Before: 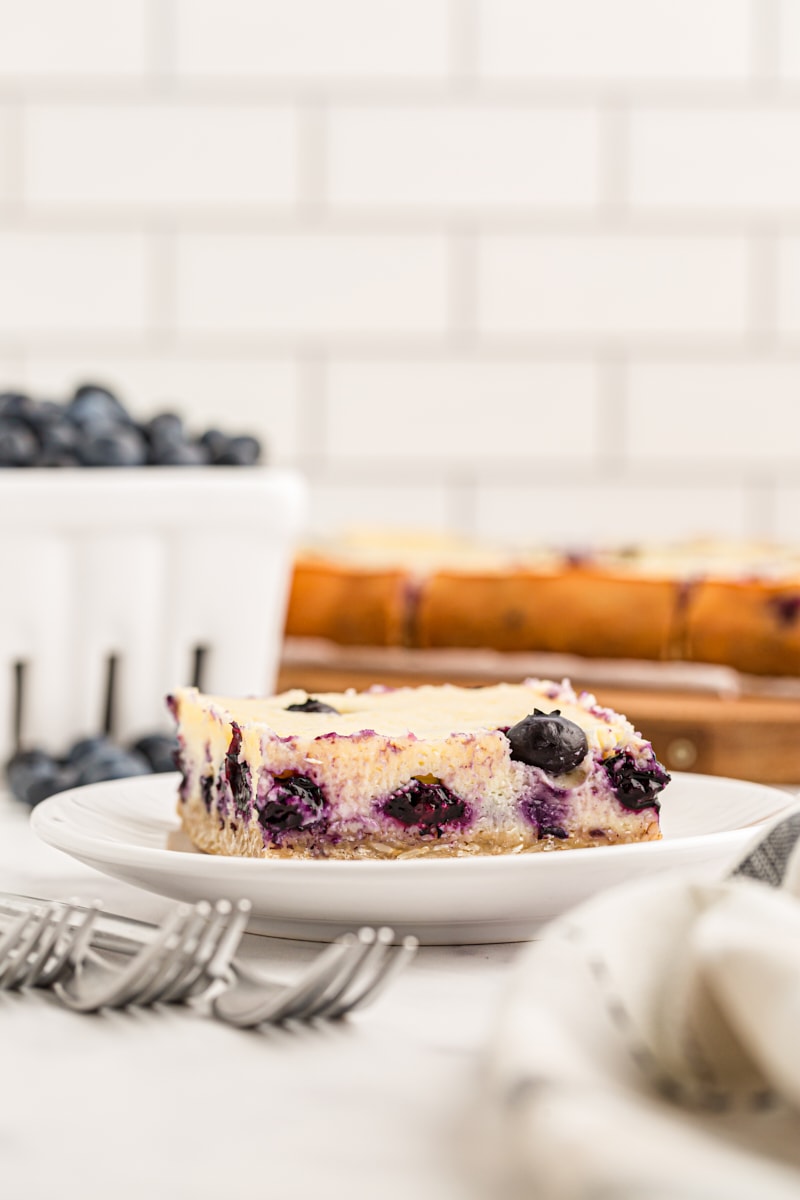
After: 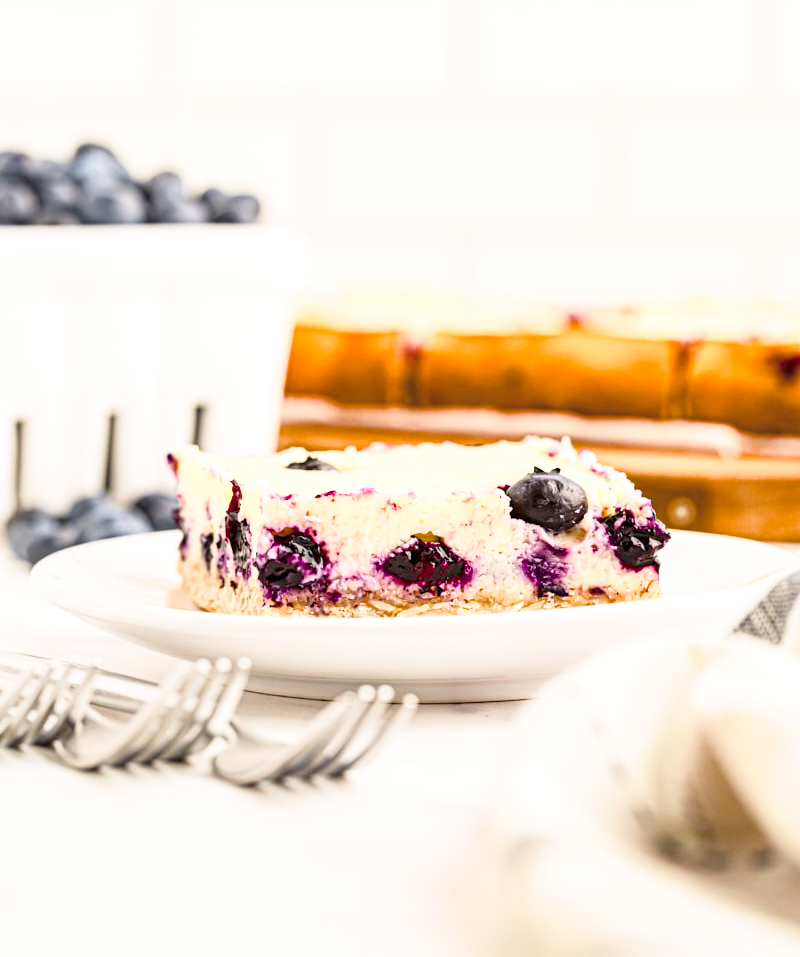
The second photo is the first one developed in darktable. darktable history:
crop and rotate: top 20.248%
tone curve: curves: ch0 [(0, 0) (0.739, 0.837) (1, 1)]; ch1 [(0, 0) (0.226, 0.261) (0.383, 0.397) (0.462, 0.473) (0.498, 0.502) (0.521, 0.52) (0.578, 0.57) (1, 1)]; ch2 [(0, 0) (0.438, 0.456) (0.5, 0.5) (0.547, 0.557) (0.597, 0.58) (0.629, 0.603) (1, 1)], color space Lab, independent channels
base curve: curves: ch0 [(0, 0) (0.666, 0.806) (1, 1)], preserve colors none
color balance rgb: shadows lift › chroma 1.66%, shadows lift › hue 260.5°, perceptual saturation grading › global saturation 0.052%, perceptual saturation grading › highlights -16.802%, perceptual saturation grading › mid-tones 33.298%, perceptual saturation grading › shadows 50.393%, perceptual brilliance grading › global brilliance 10.24%, perceptual brilliance grading › shadows 15.256%, saturation formula JzAzBz (2021)
